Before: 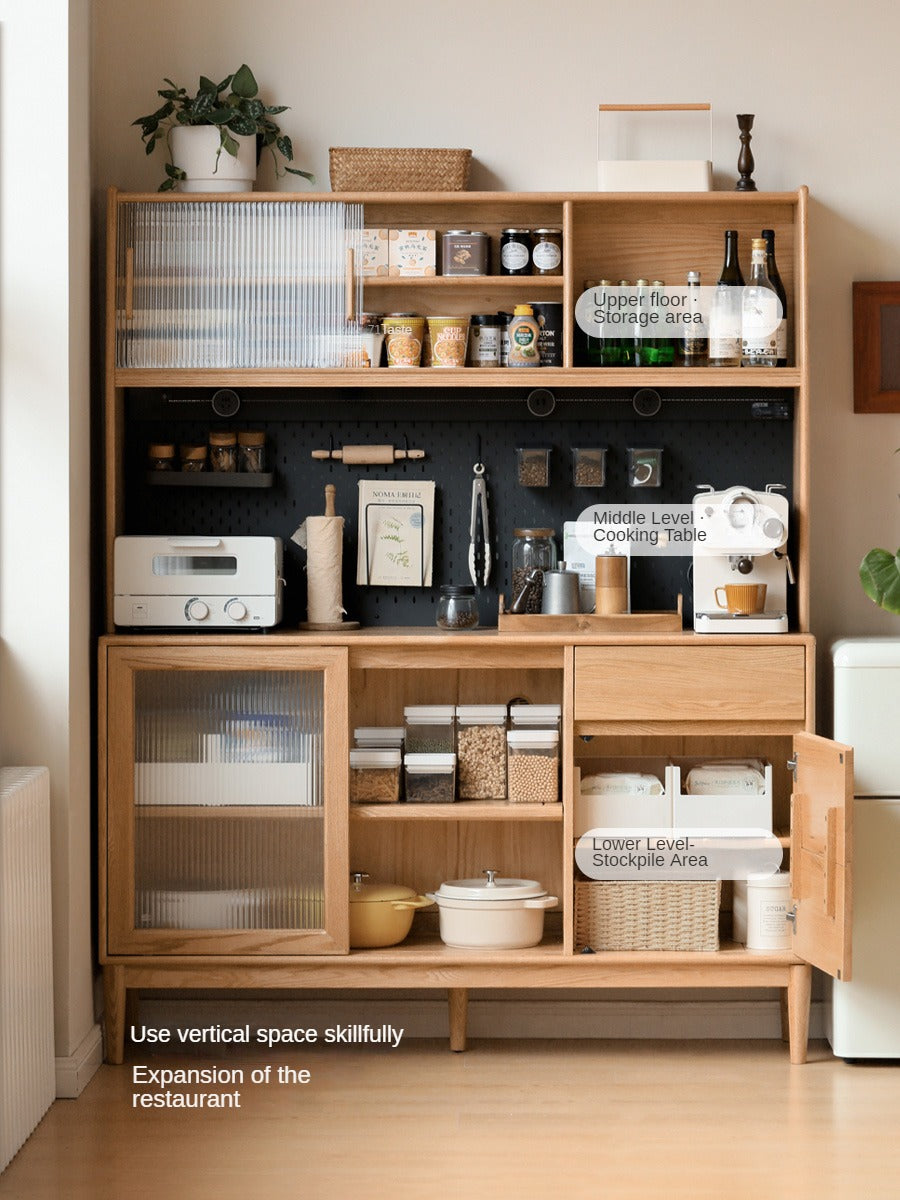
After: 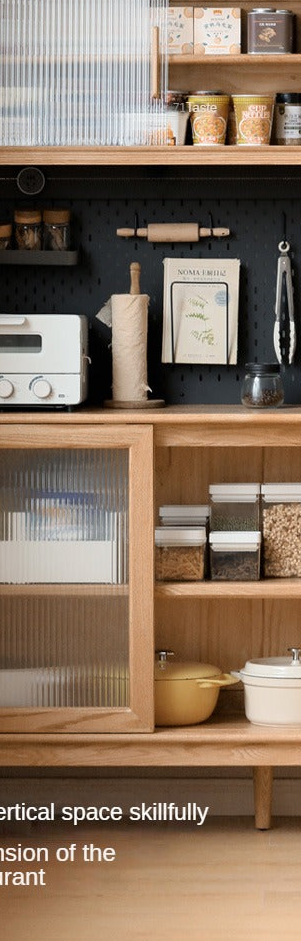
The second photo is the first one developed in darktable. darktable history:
crop and rotate: left 21.77%, top 18.528%, right 44.676%, bottom 2.997%
tone equalizer: on, module defaults
